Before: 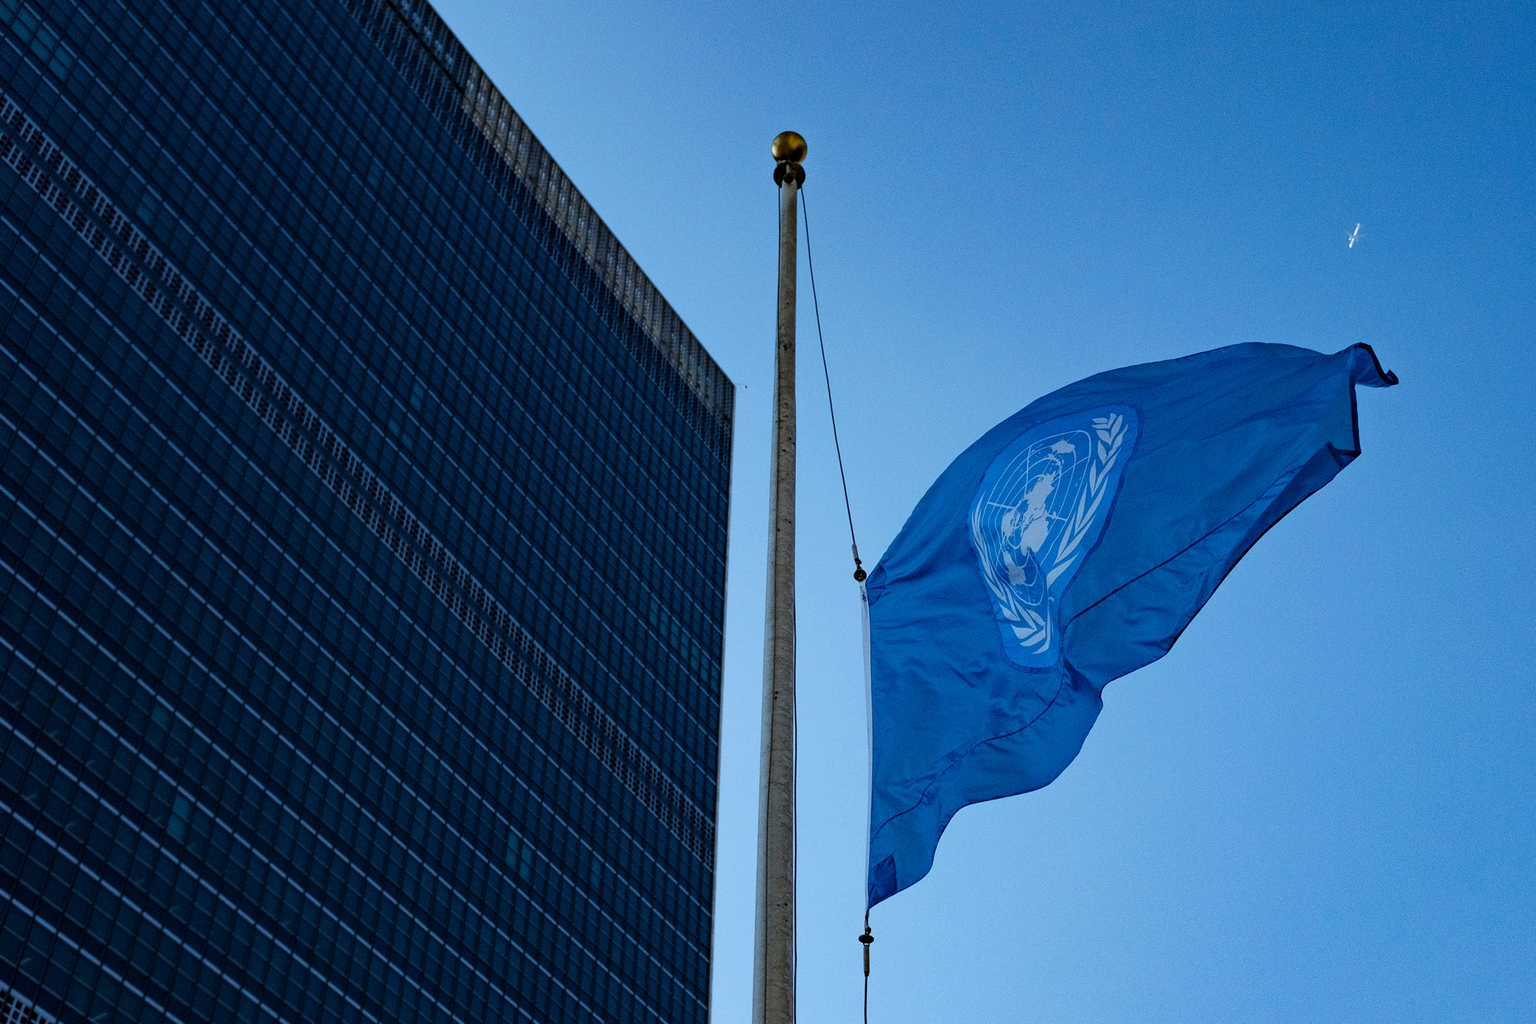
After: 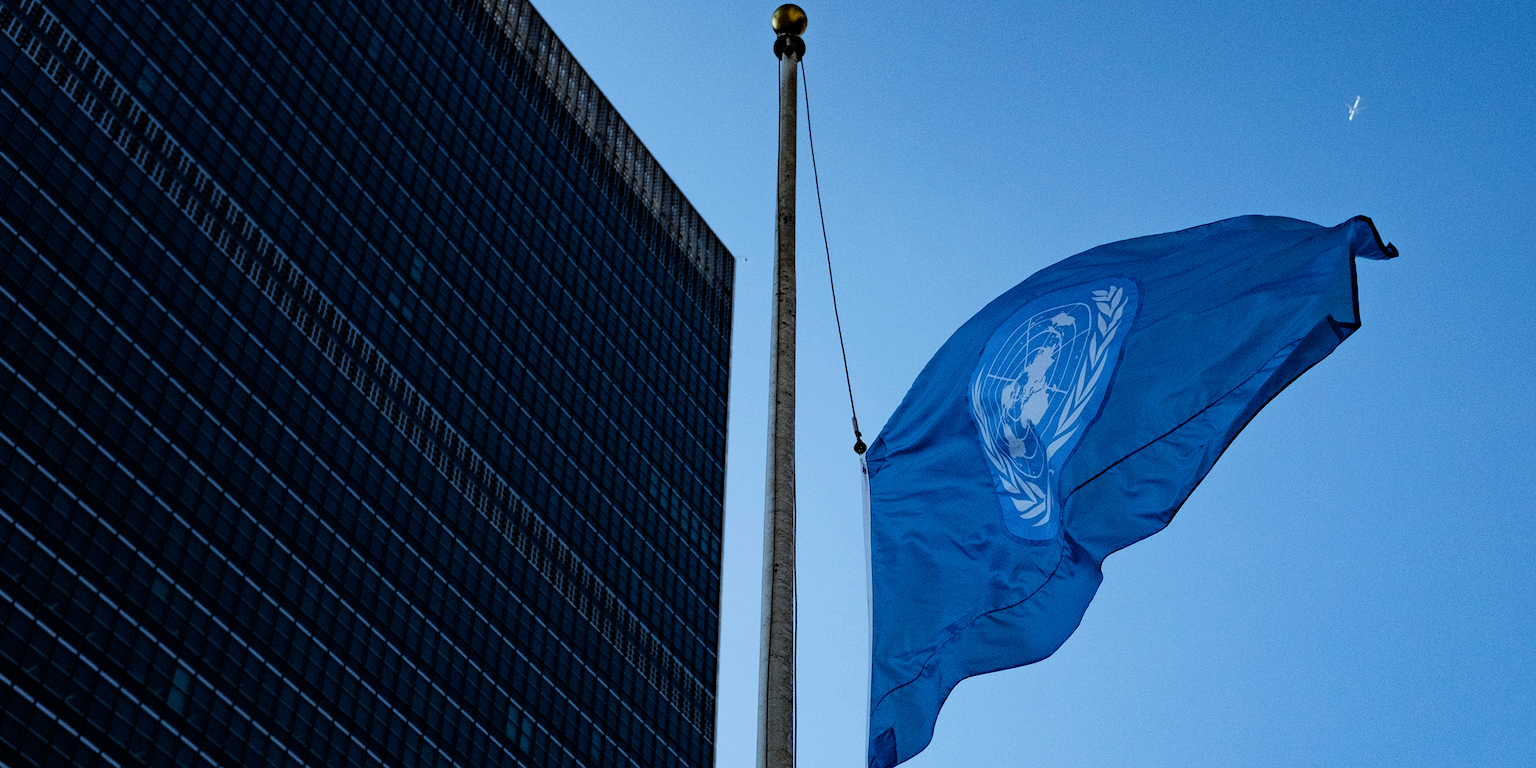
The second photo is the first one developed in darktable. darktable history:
crop and rotate: top 12.501%, bottom 12.381%
filmic rgb: black relative exposure -8.08 EV, white relative exposure 3.01 EV, threshold 6 EV, hardness 5.38, contrast 1.267, enable highlight reconstruction true
